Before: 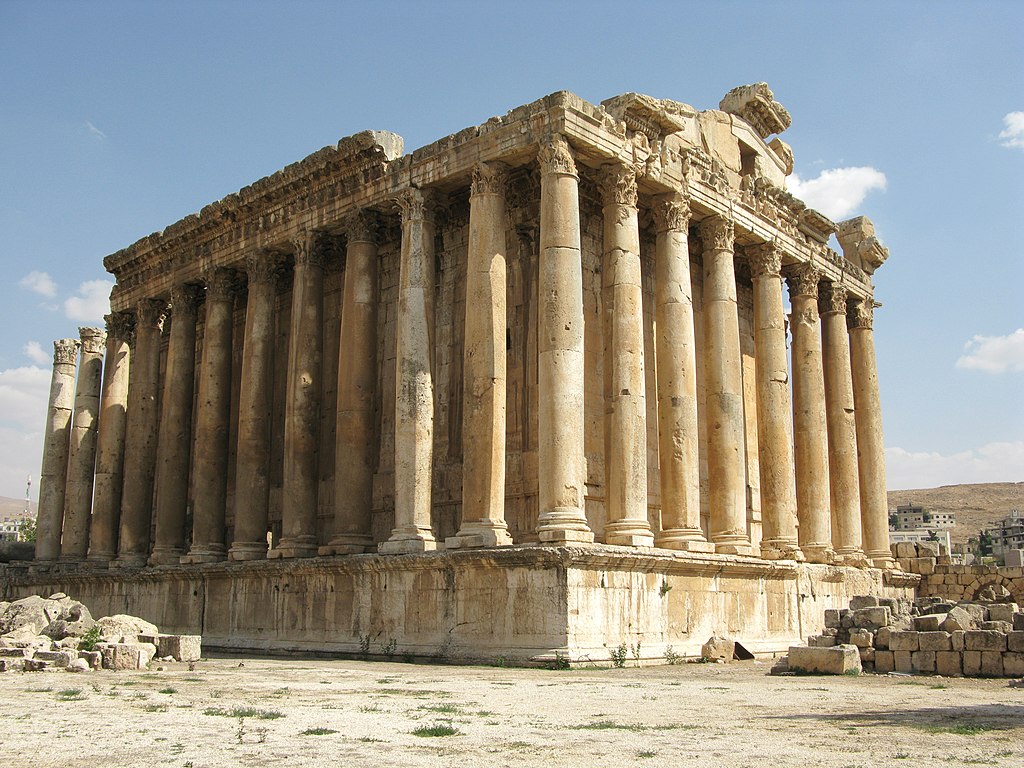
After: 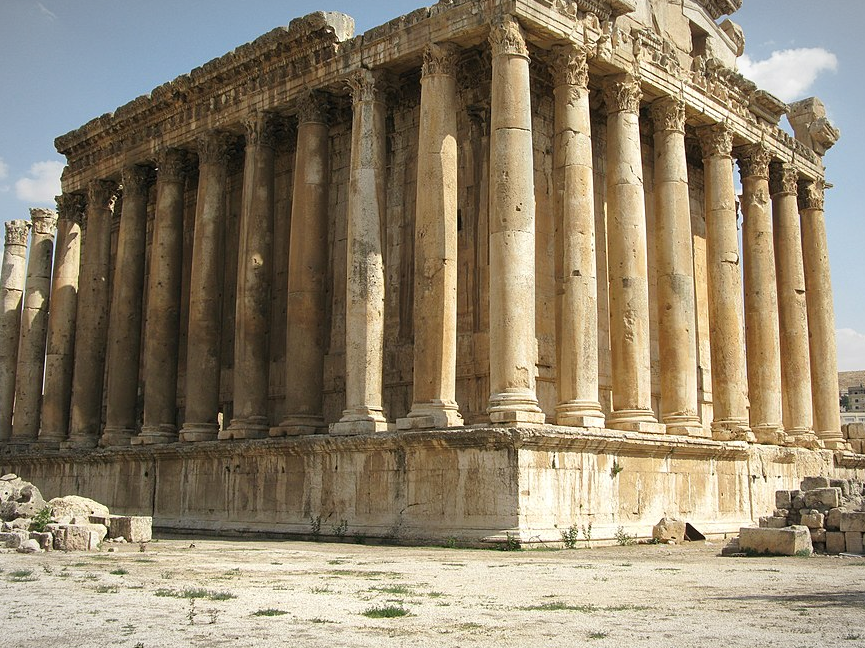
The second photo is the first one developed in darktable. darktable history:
crop and rotate: left 4.842%, top 15.51%, right 10.668%
vignetting: fall-off start 100%, brightness -0.282, width/height ratio 1.31
